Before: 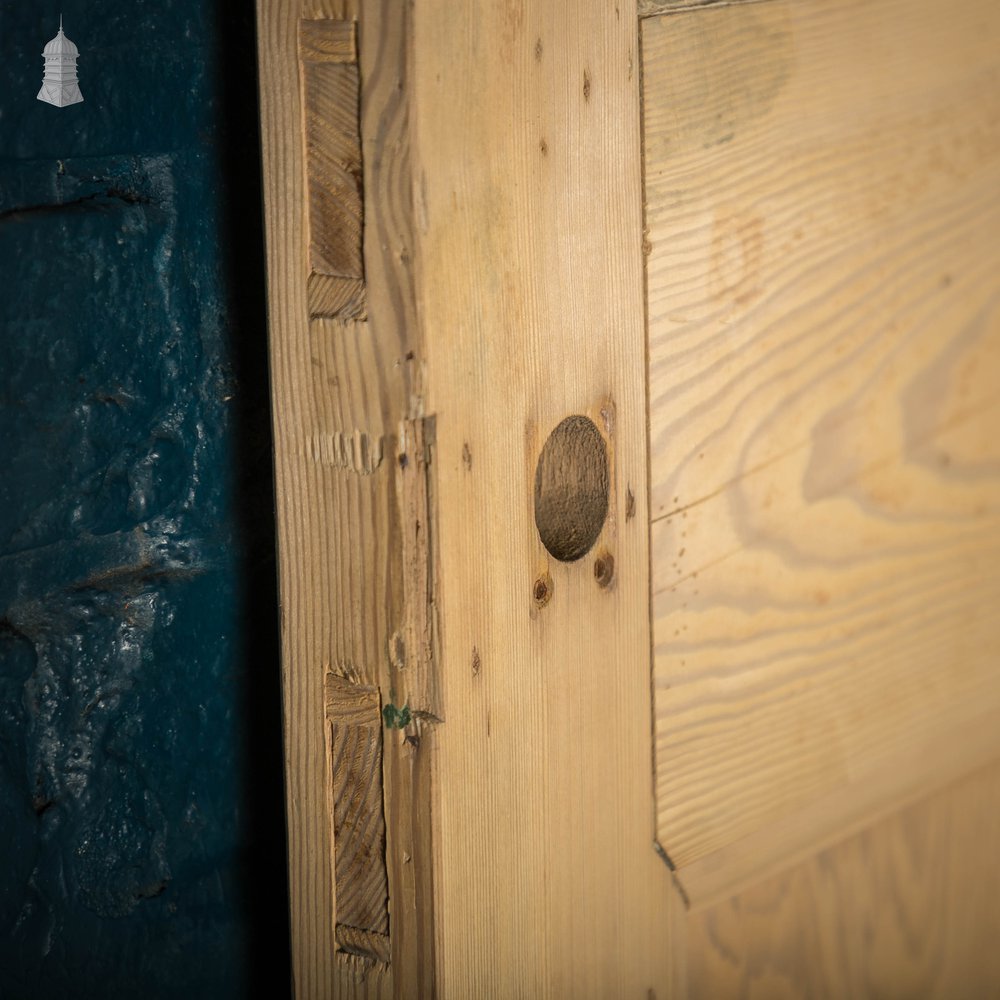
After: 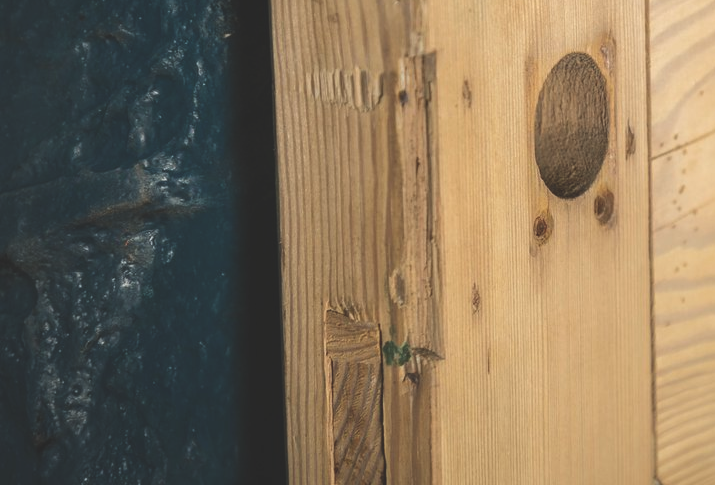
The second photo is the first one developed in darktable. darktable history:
crop: top 36.321%, right 28.413%, bottom 15.176%
exposure: black level correction -0.021, exposure -0.032 EV, compensate highlight preservation false
